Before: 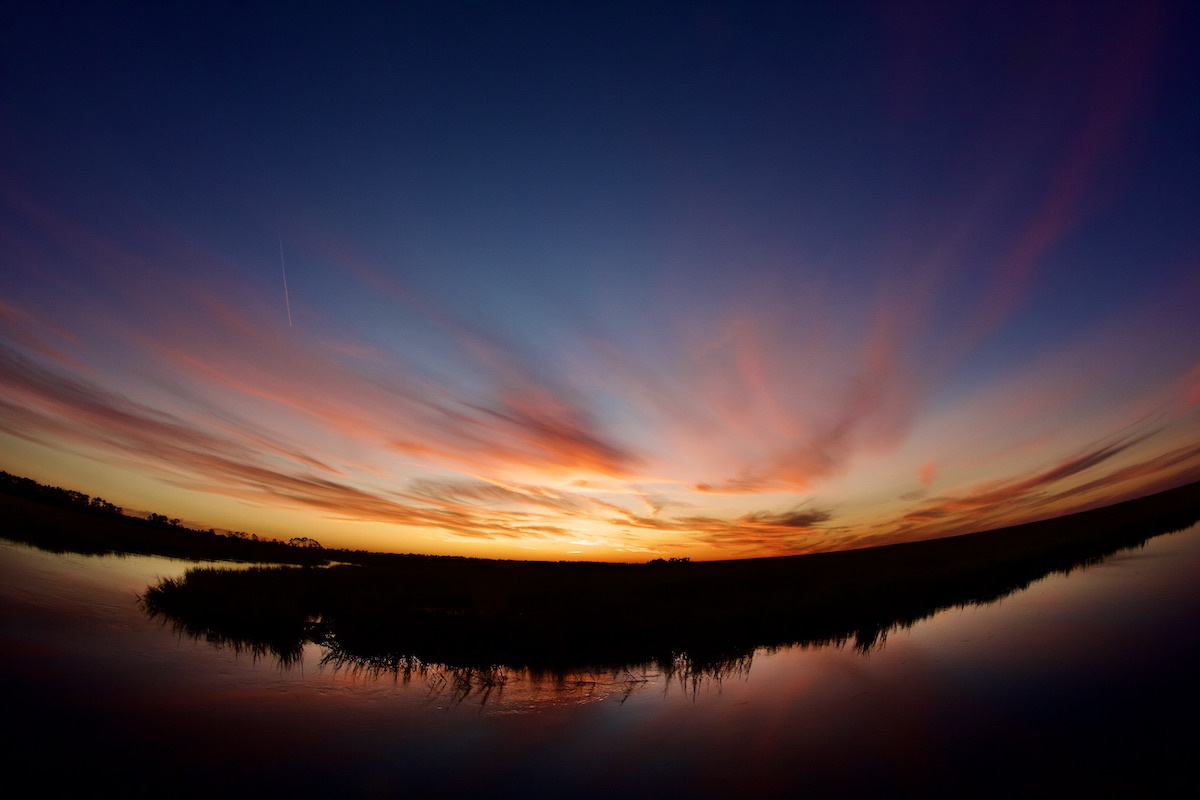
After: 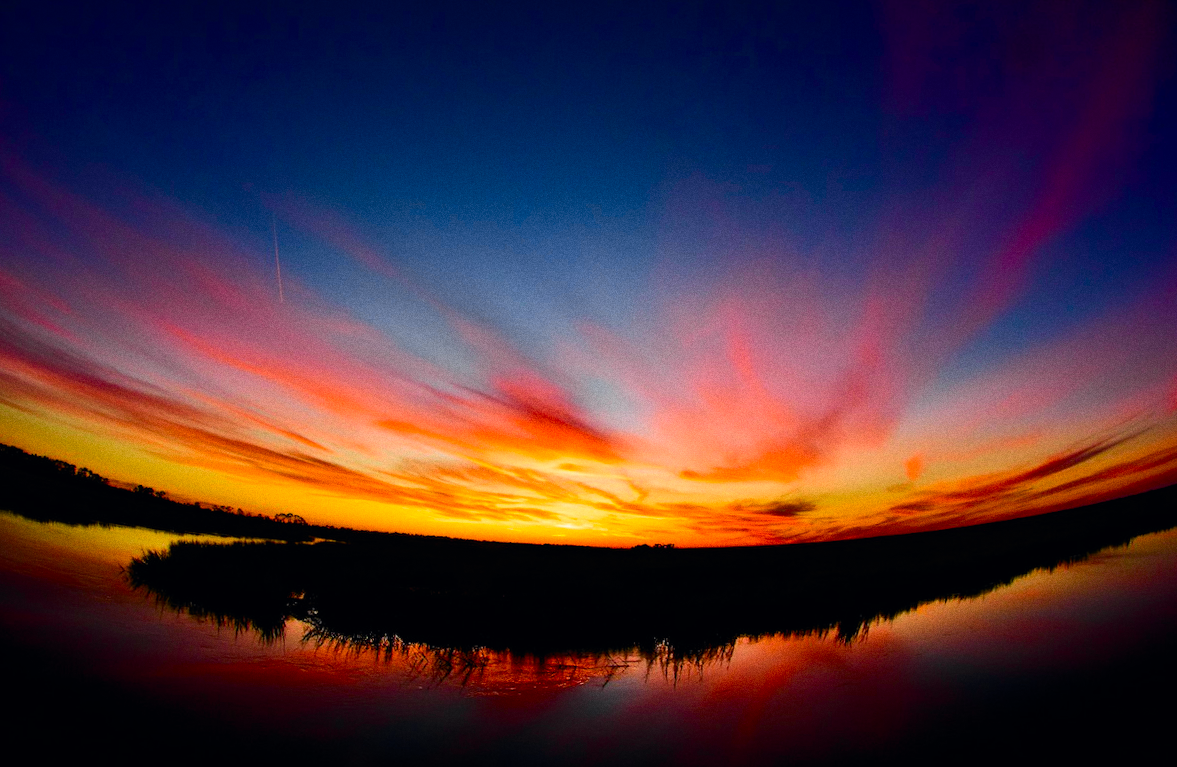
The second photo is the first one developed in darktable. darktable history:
color balance rgb: linear chroma grading › global chroma 15%, perceptual saturation grading › global saturation 30%
grain: on, module defaults
tone curve: curves: ch0 [(0, 0) (0.071, 0.047) (0.266, 0.26) (0.483, 0.554) (0.753, 0.811) (1, 0.983)]; ch1 [(0, 0) (0.346, 0.307) (0.408, 0.369) (0.463, 0.443) (0.482, 0.493) (0.502, 0.5) (0.517, 0.502) (0.55, 0.548) (0.597, 0.624) (0.651, 0.698) (1, 1)]; ch2 [(0, 0) (0.346, 0.34) (0.434, 0.46) (0.485, 0.494) (0.5, 0.494) (0.517, 0.506) (0.535, 0.529) (0.583, 0.611) (0.625, 0.666) (1, 1)], color space Lab, independent channels, preserve colors none
rotate and perspective: rotation 1.57°, crop left 0.018, crop right 0.982, crop top 0.039, crop bottom 0.961
